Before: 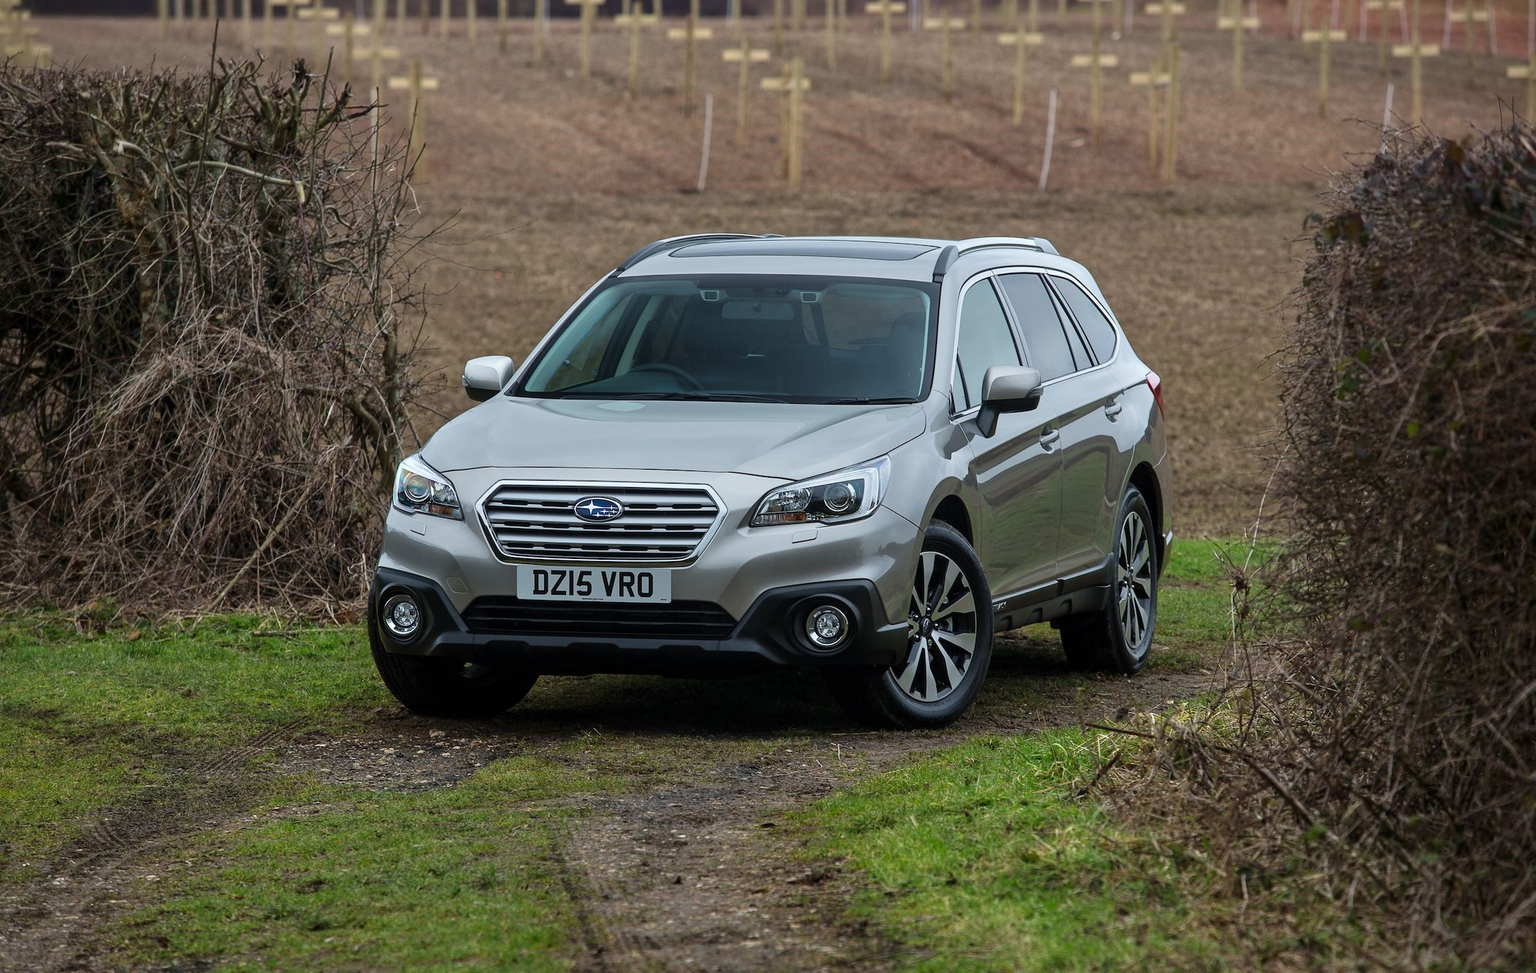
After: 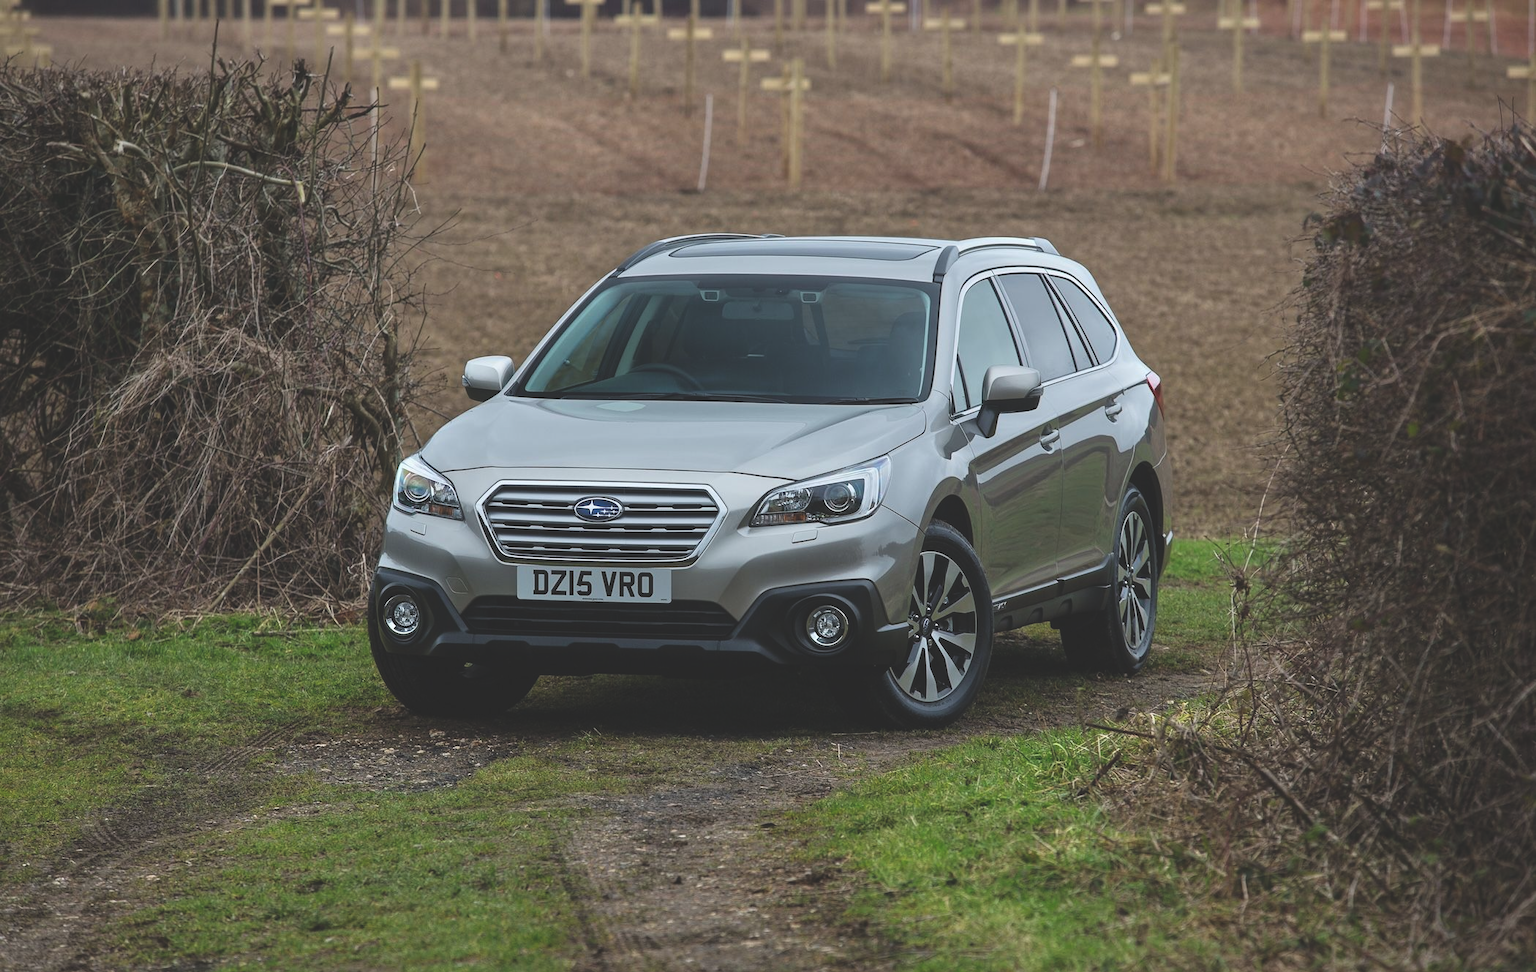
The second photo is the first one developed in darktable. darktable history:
white balance: emerald 1
exposure: black level correction -0.023, exposure -0.039 EV, compensate highlight preservation false
